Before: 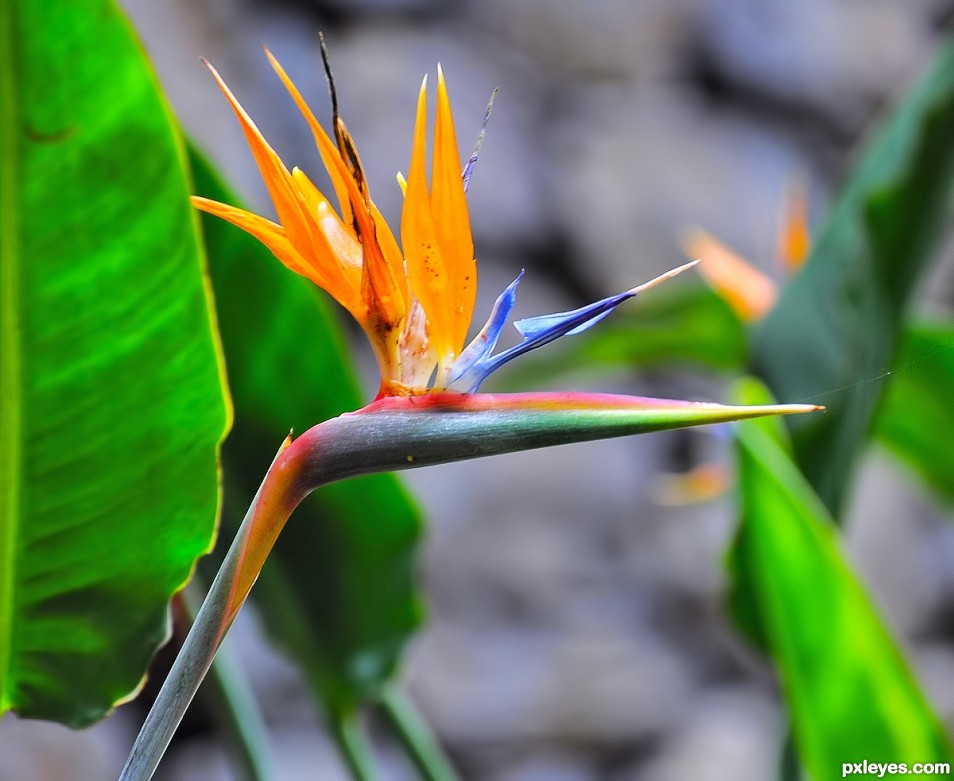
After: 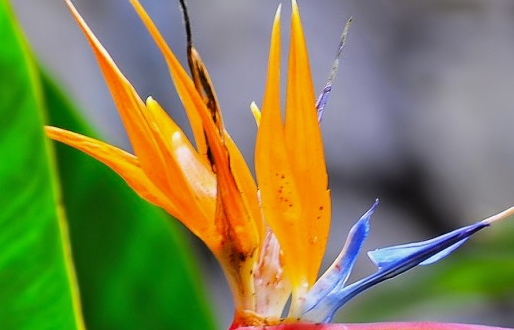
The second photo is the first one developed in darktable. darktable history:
exposure: exposure -0.116 EV, compensate exposure bias true, compensate highlight preservation false
crop: left 15.306%, top 9.065%, right 30.789%, bottom 48.638%
